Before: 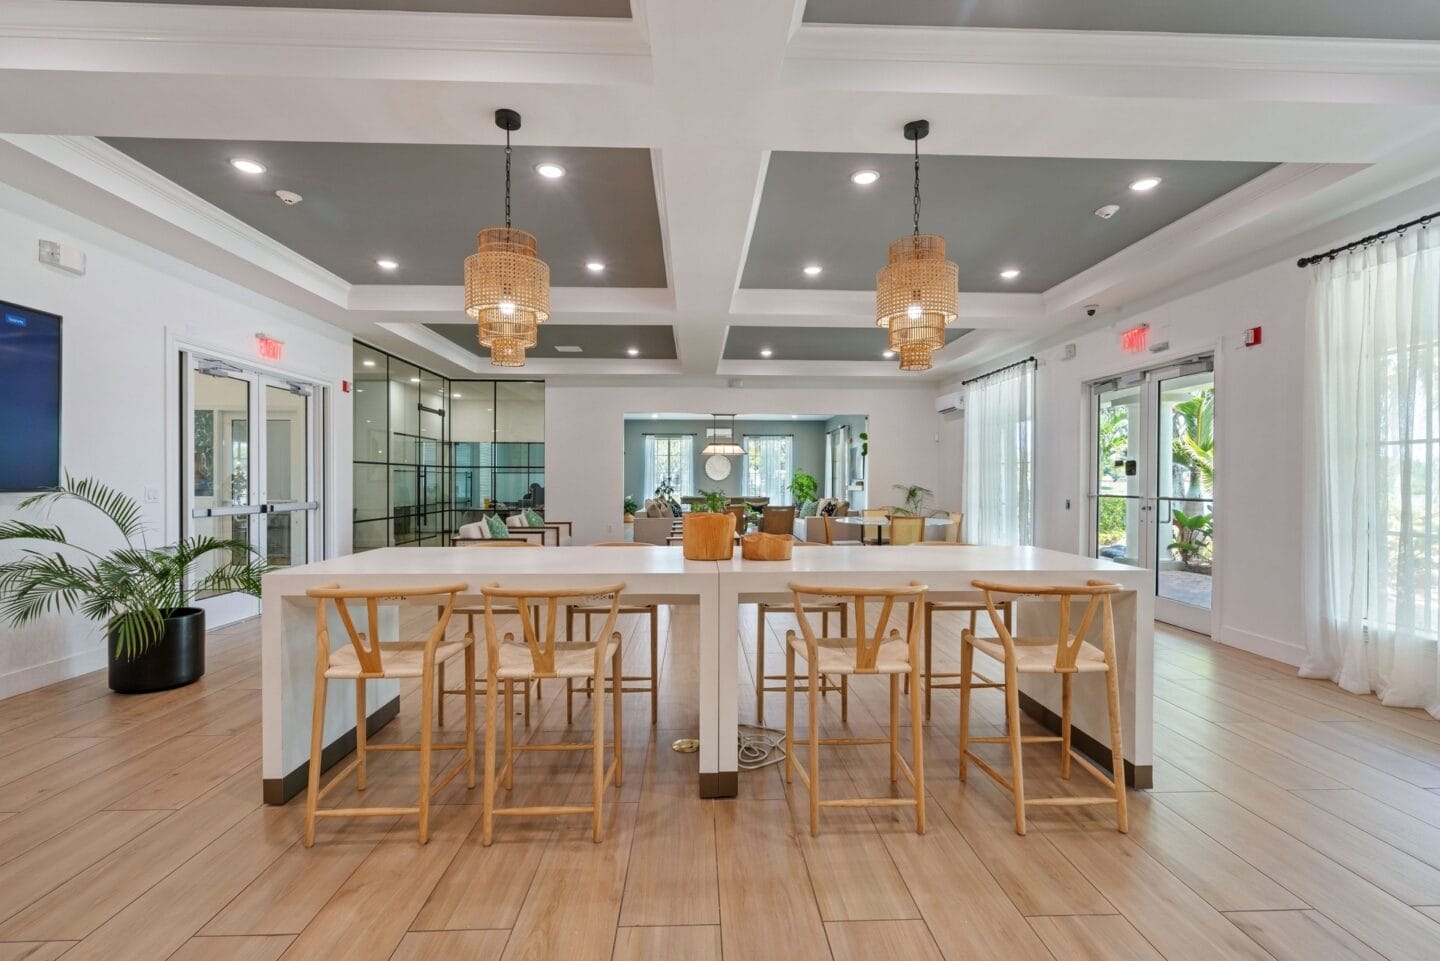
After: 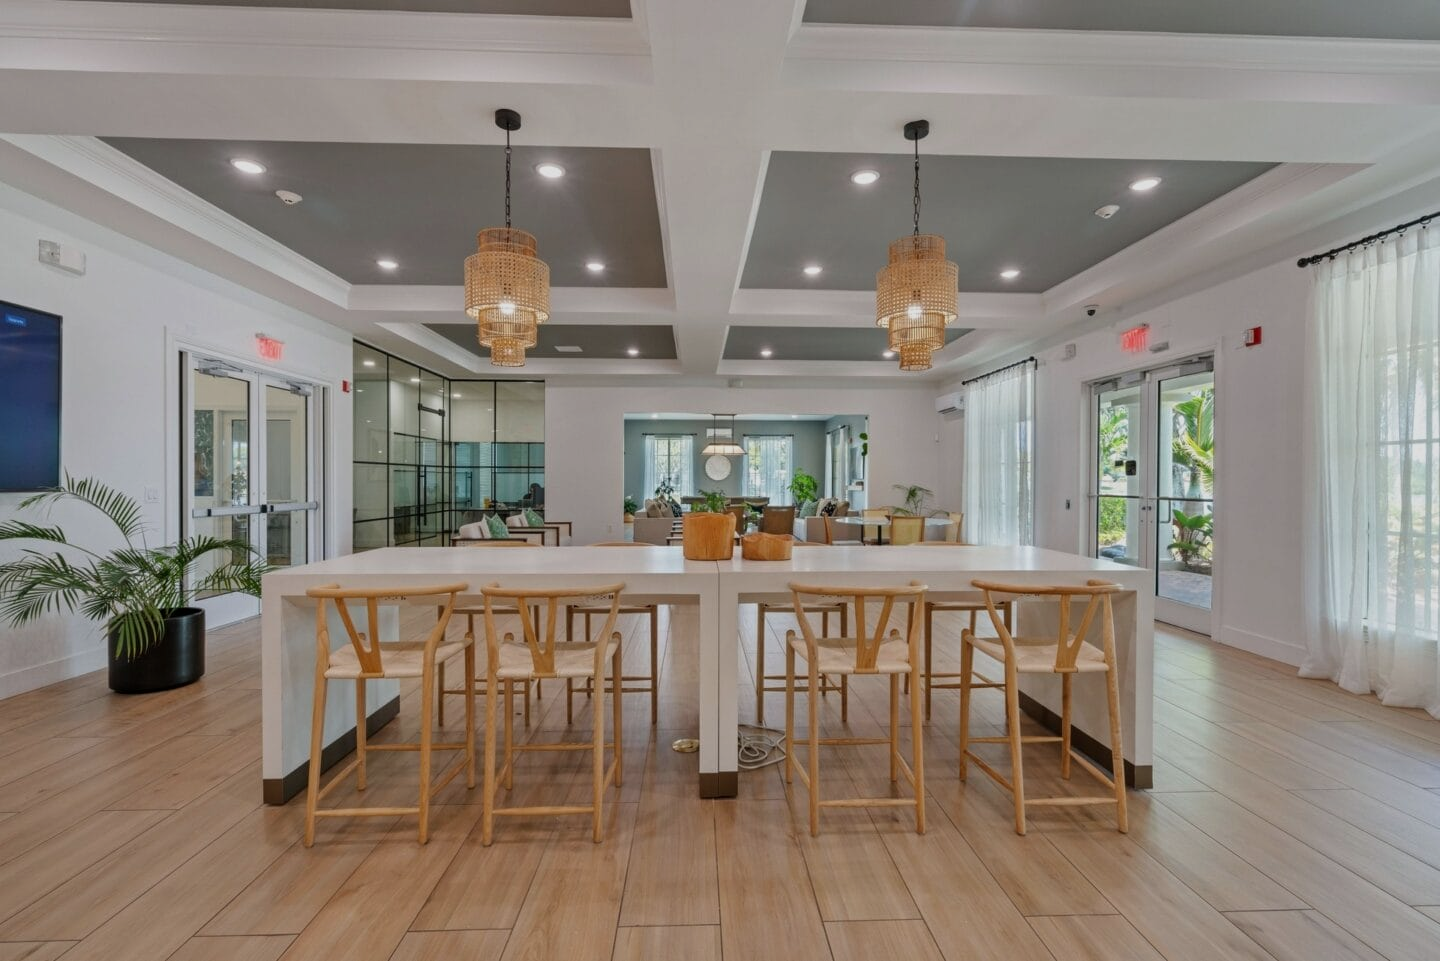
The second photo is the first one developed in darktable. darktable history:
exposure: exposure -0.438 EV, compensate exposure bias true, compensate highlight preservation false
